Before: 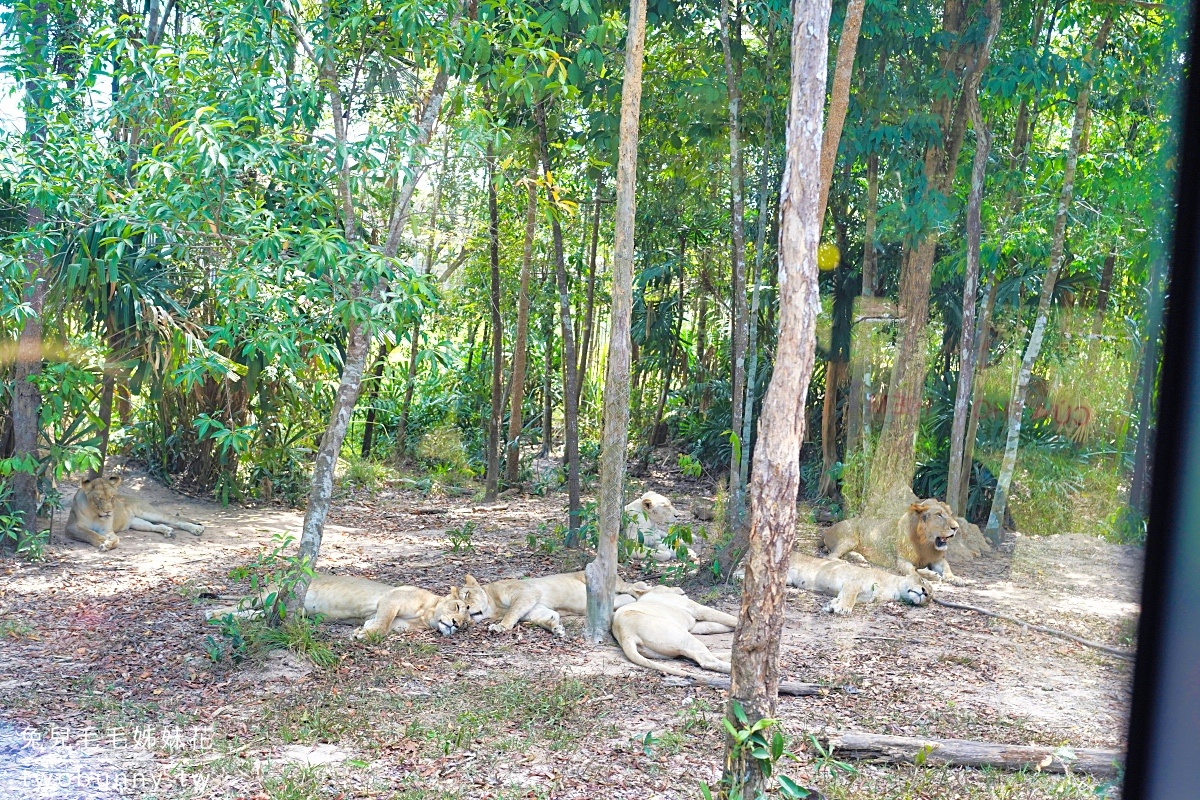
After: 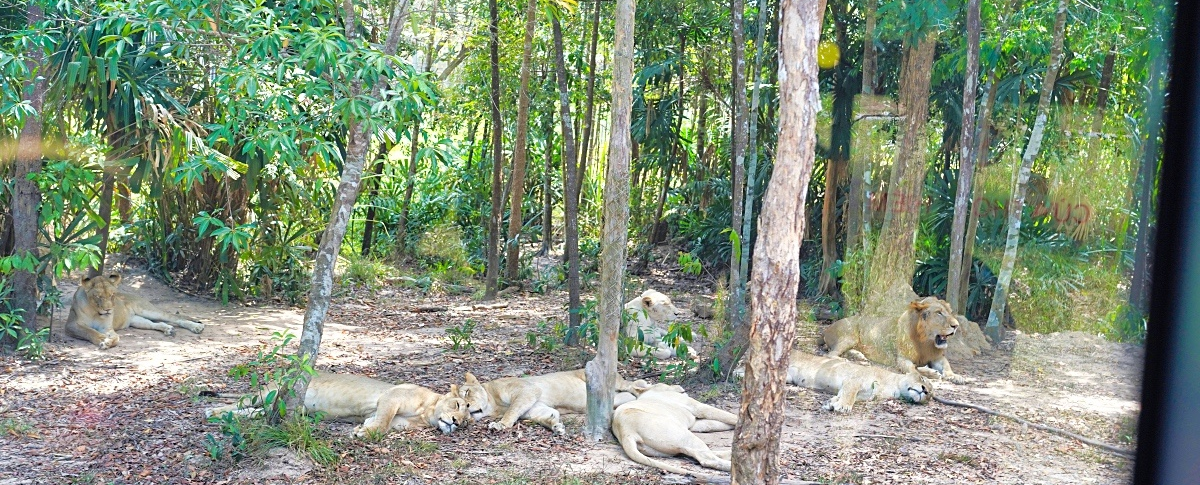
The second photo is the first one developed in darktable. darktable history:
crop and rotate: top 25.292%, bottom 13.975%
